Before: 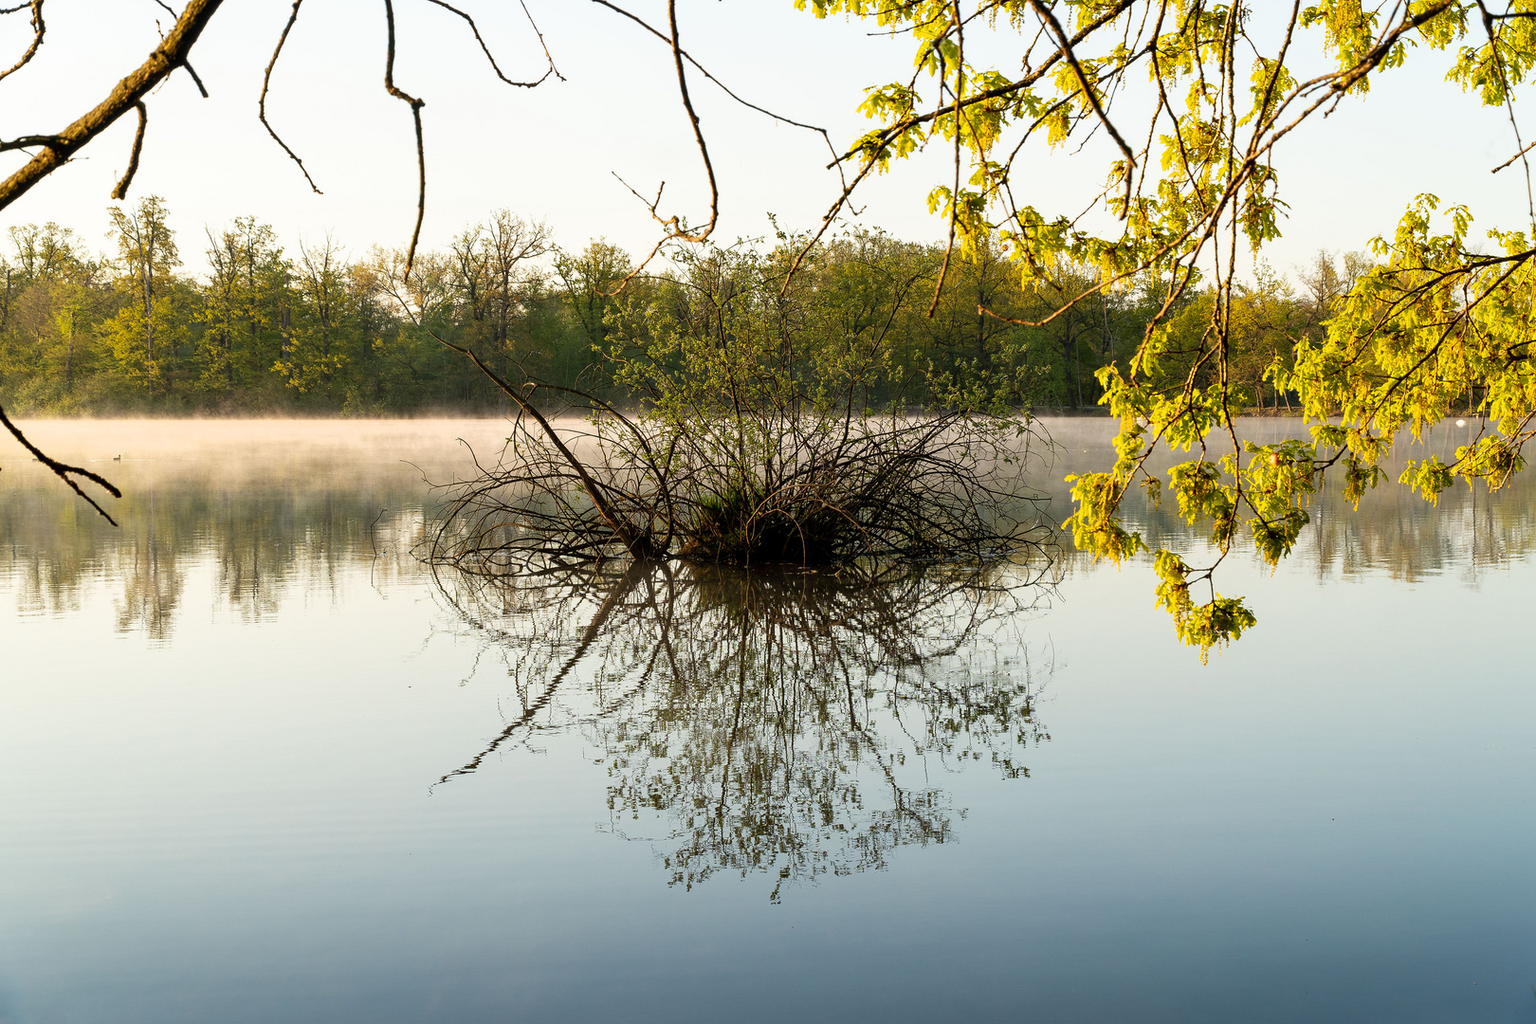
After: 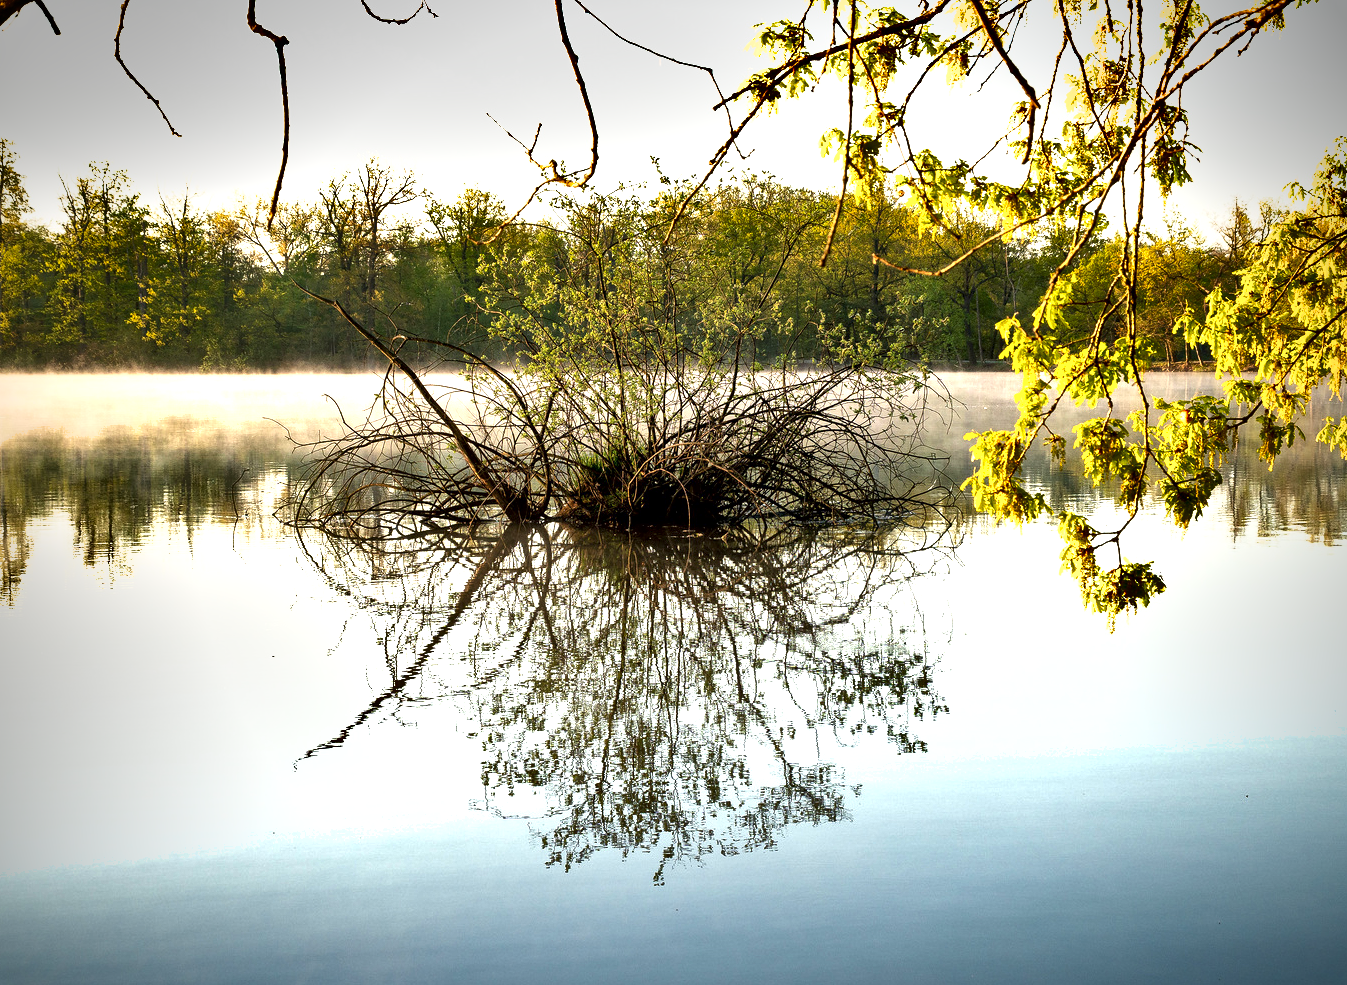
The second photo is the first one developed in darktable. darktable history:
vignetting: fall-off start 71.92%, brightness -0.646, saturation -0.006
crop: left 9.819%, top 6.329%, right 6.981%, bottom 2.396%
local contrast: mode bilateral grid, contrast 25, coarseness 60, detail 151%, midtone range 0.2
exposure: exposure 1 EV, compensate highlight preservation false
shadows and highlights: soften with gaussian
